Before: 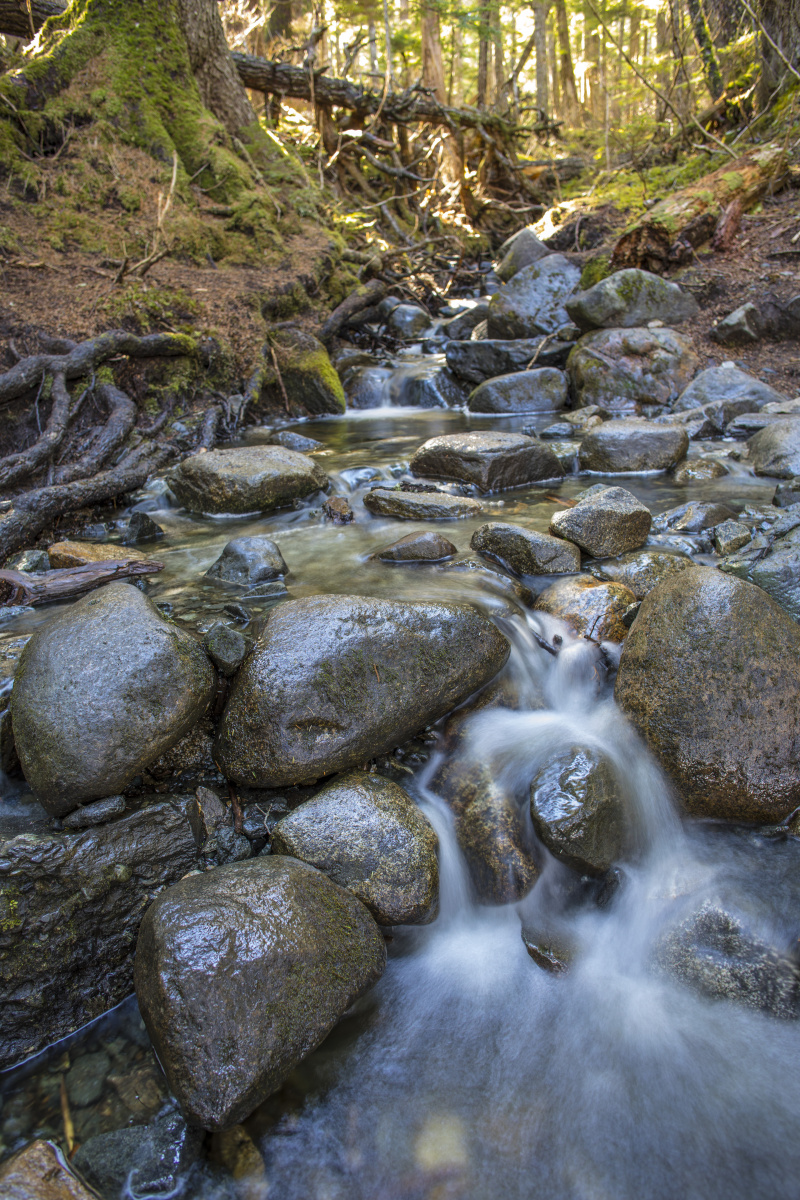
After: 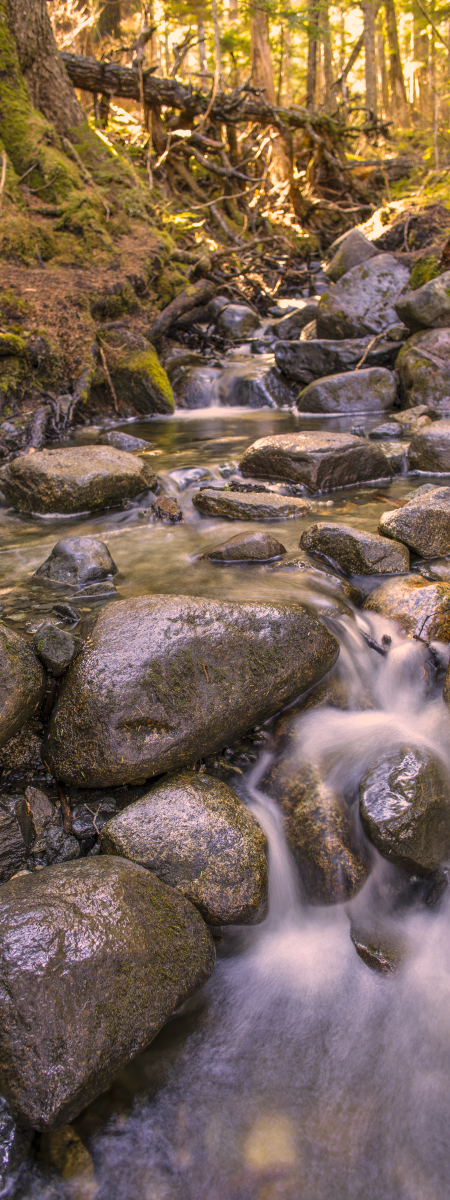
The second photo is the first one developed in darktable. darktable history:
color correction: highlights a* 17.88, highlights b* 18.79
crop: left 21.496%, right 22.254%
